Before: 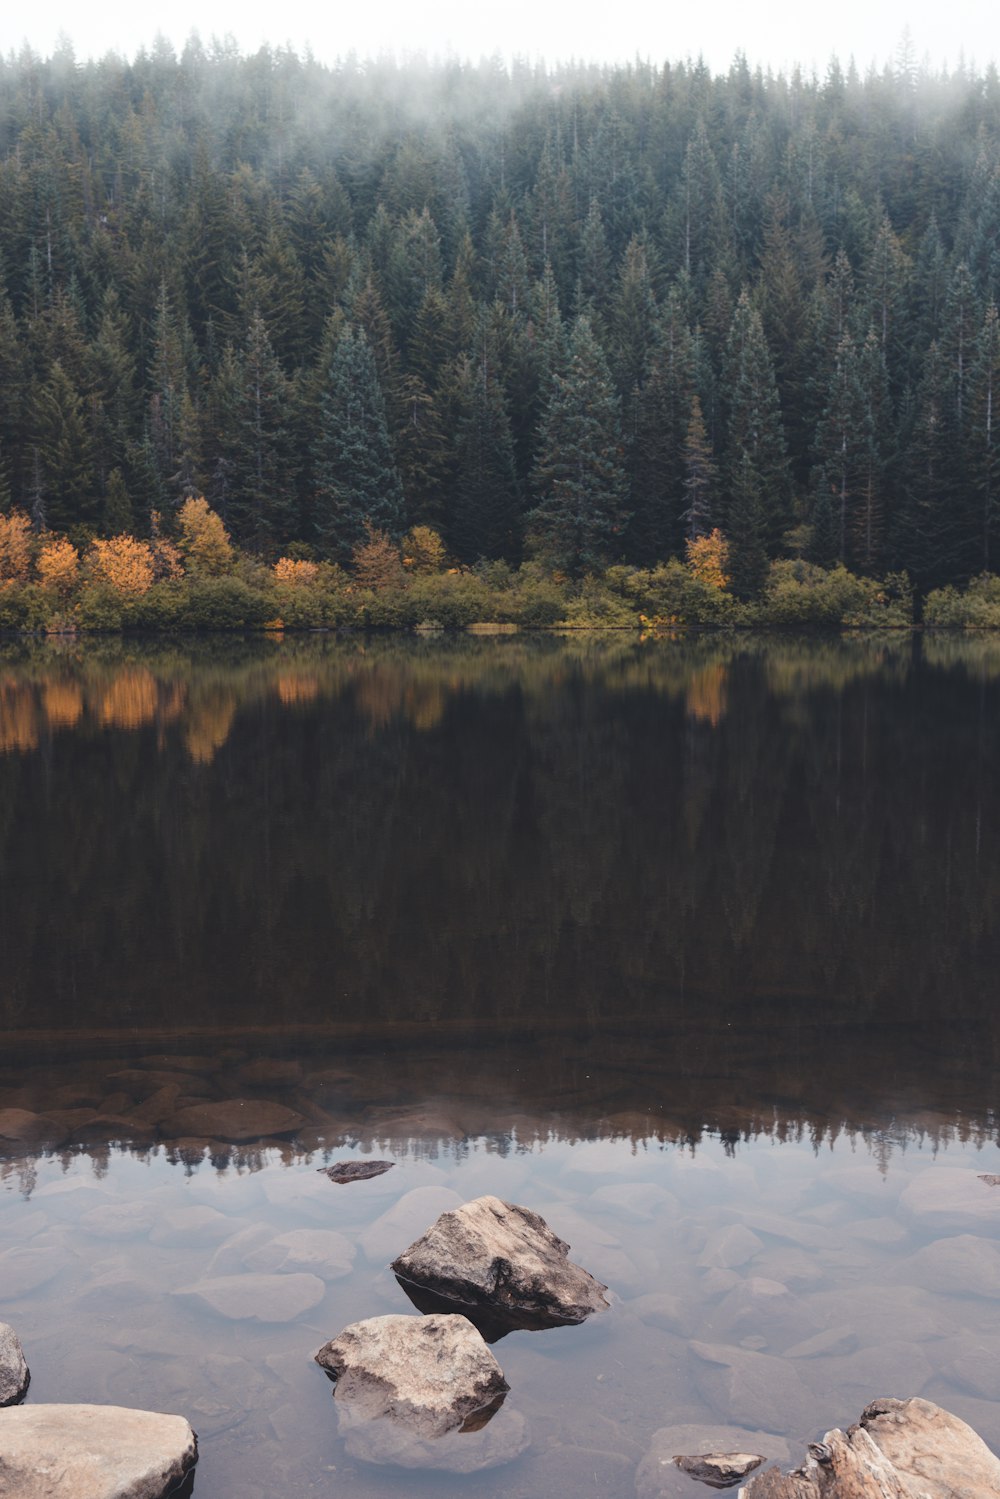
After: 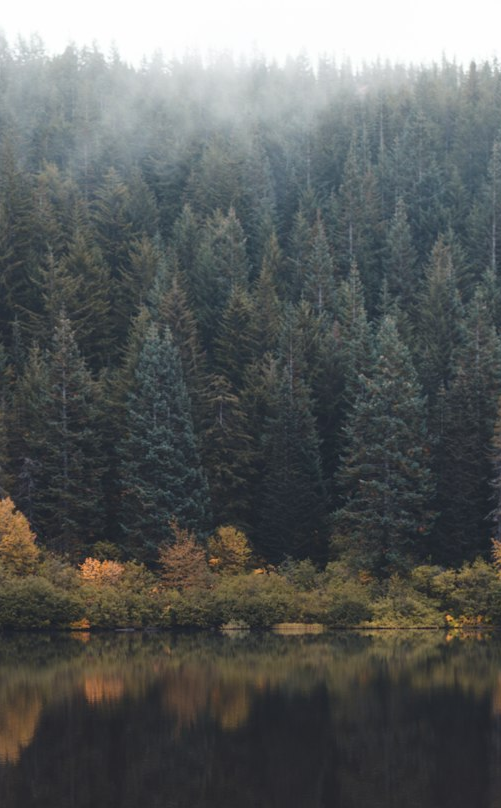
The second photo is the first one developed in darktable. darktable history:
crop: left 19.483%, right 30.334%, bottom 46.061%
